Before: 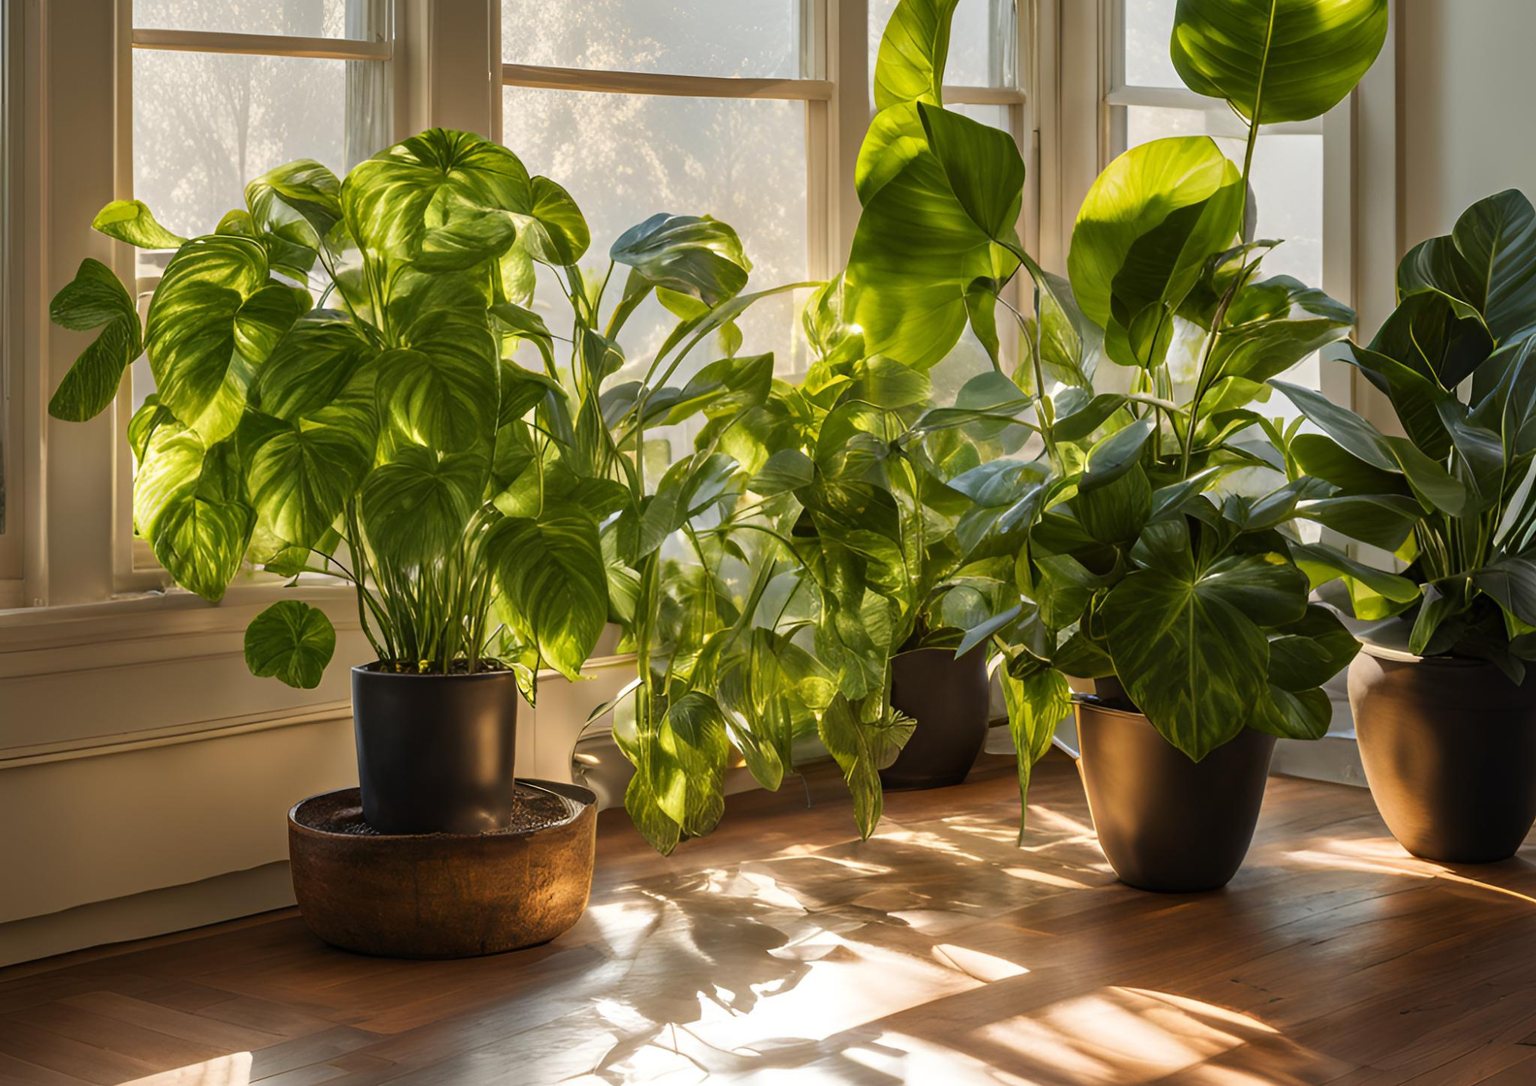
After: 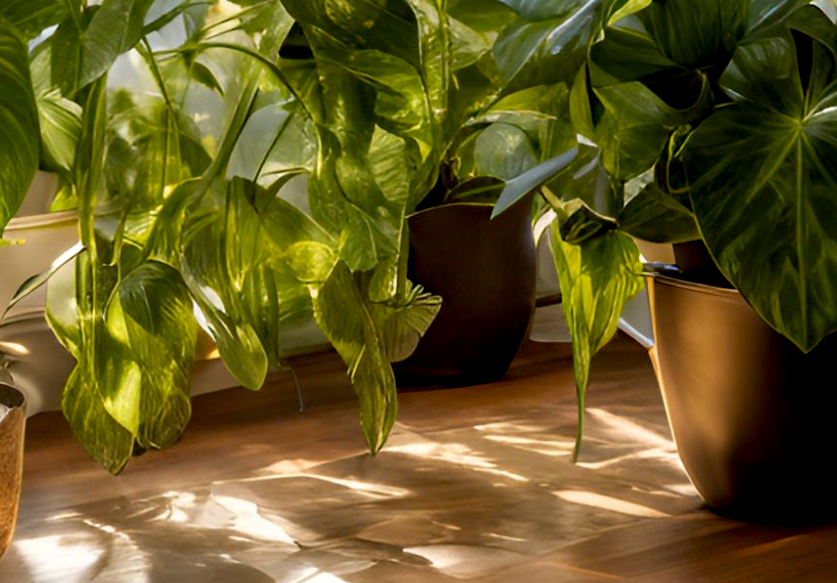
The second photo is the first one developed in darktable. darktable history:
exposure: black level correction 0.01, exposure 0.009 EV, compensate exposure bias true, compensate highlight preservation false
crop: left 37.649%, top 45.318%, right 20.498%, bottom 13.394%
